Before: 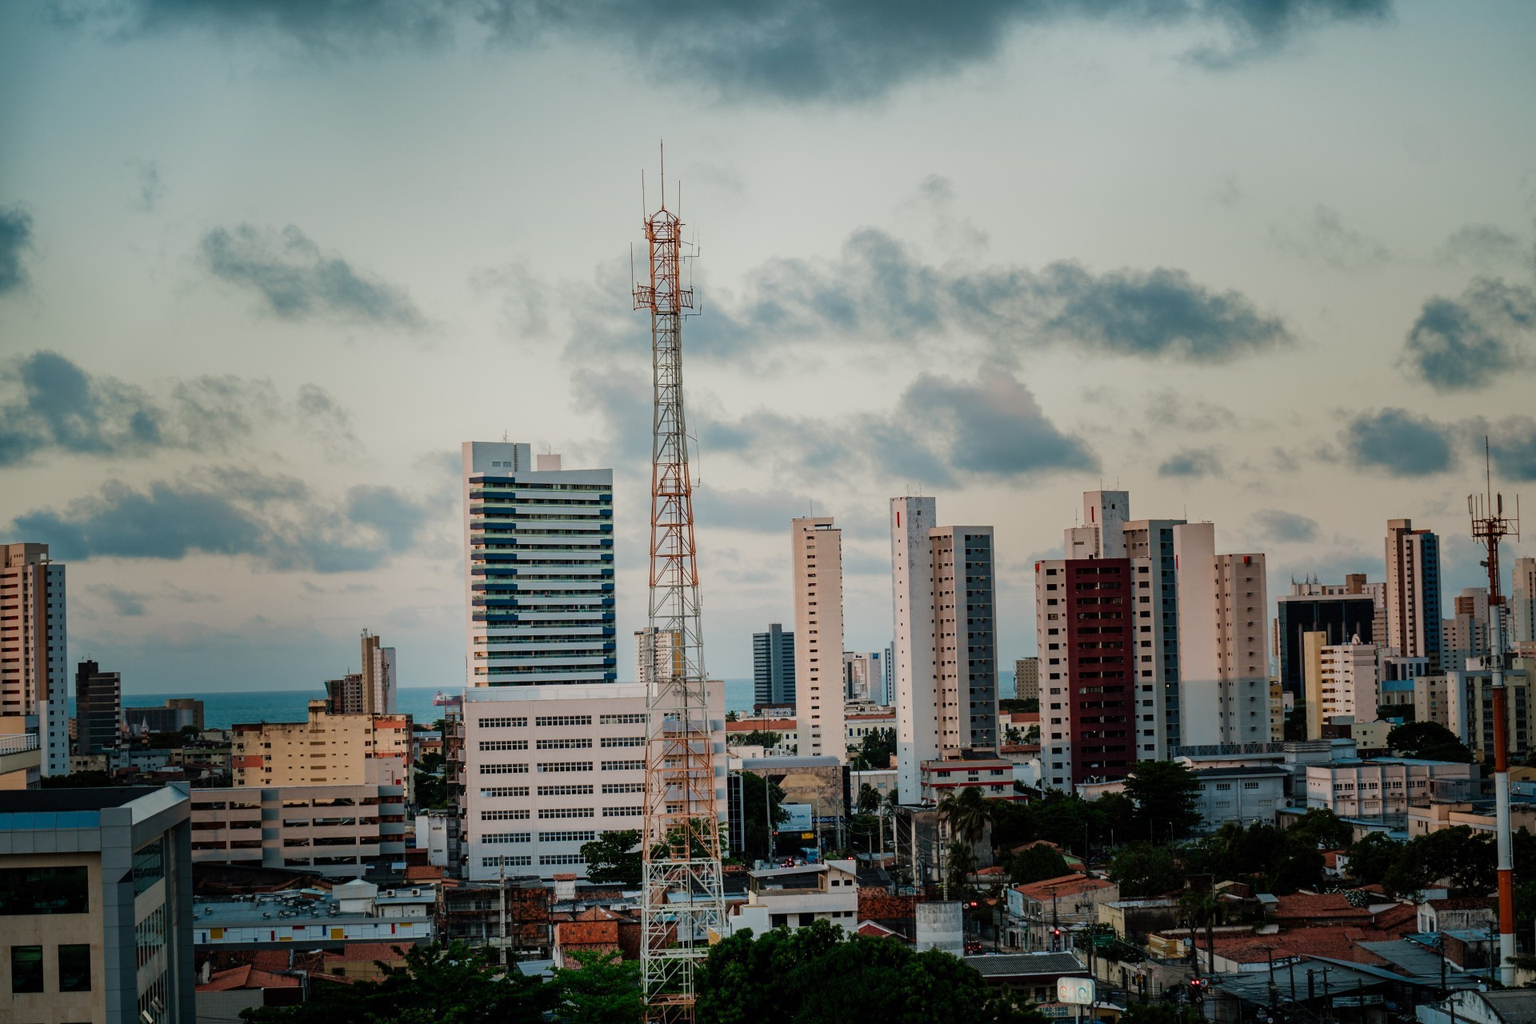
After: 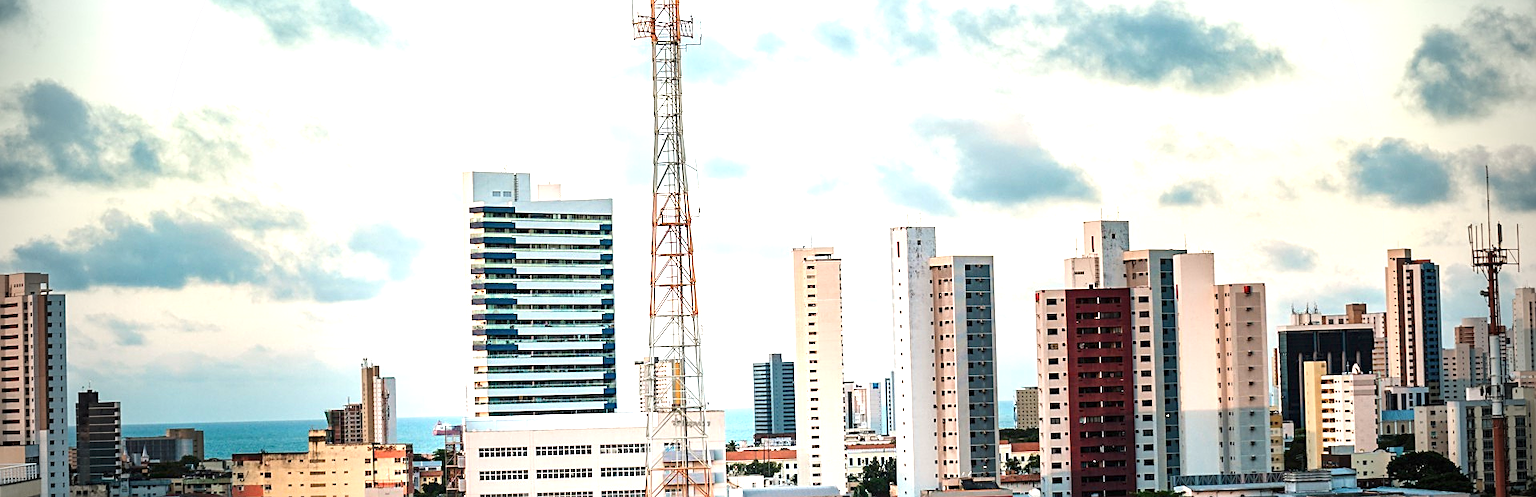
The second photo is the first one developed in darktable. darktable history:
sharpen: on, module defaults
crop and rotate: top 26.462%, bottom 24.937%
vignetting: fall-off radius 31.74%, unbound false
exposure: black level correction 0, exposure 1.623 EV, compensate highlight preservation false
